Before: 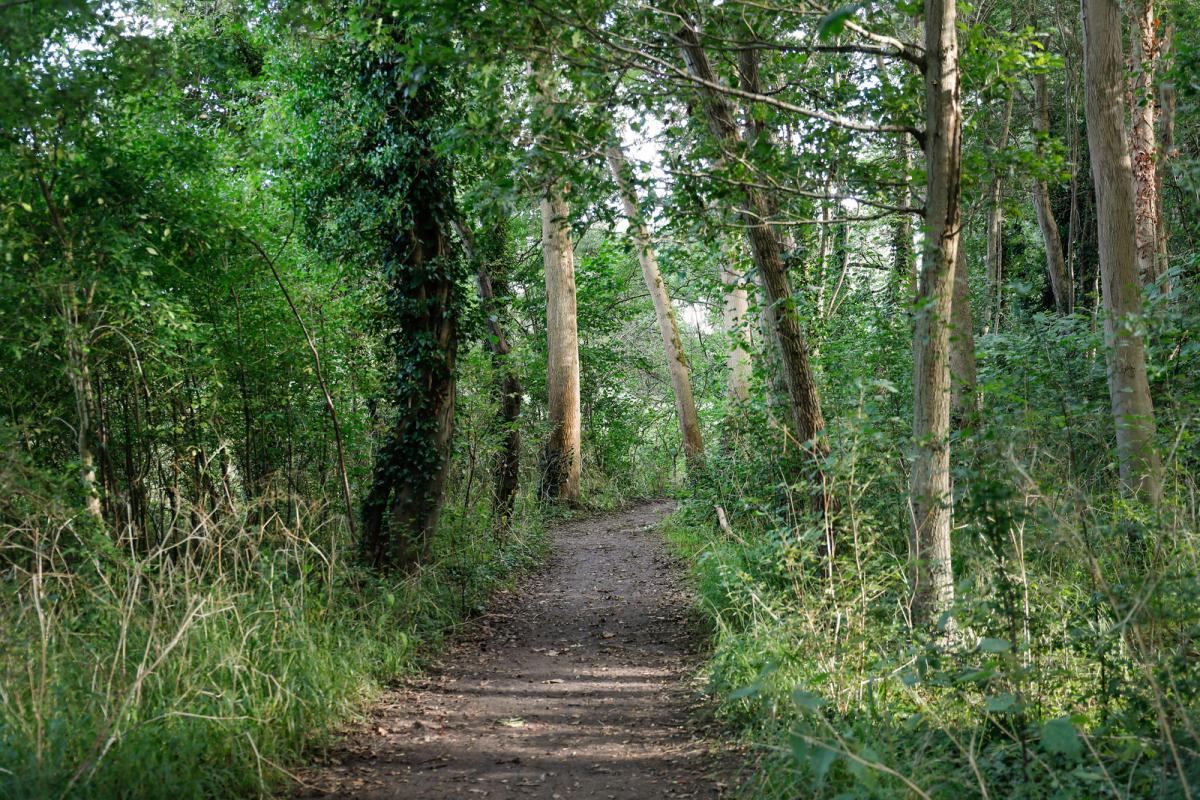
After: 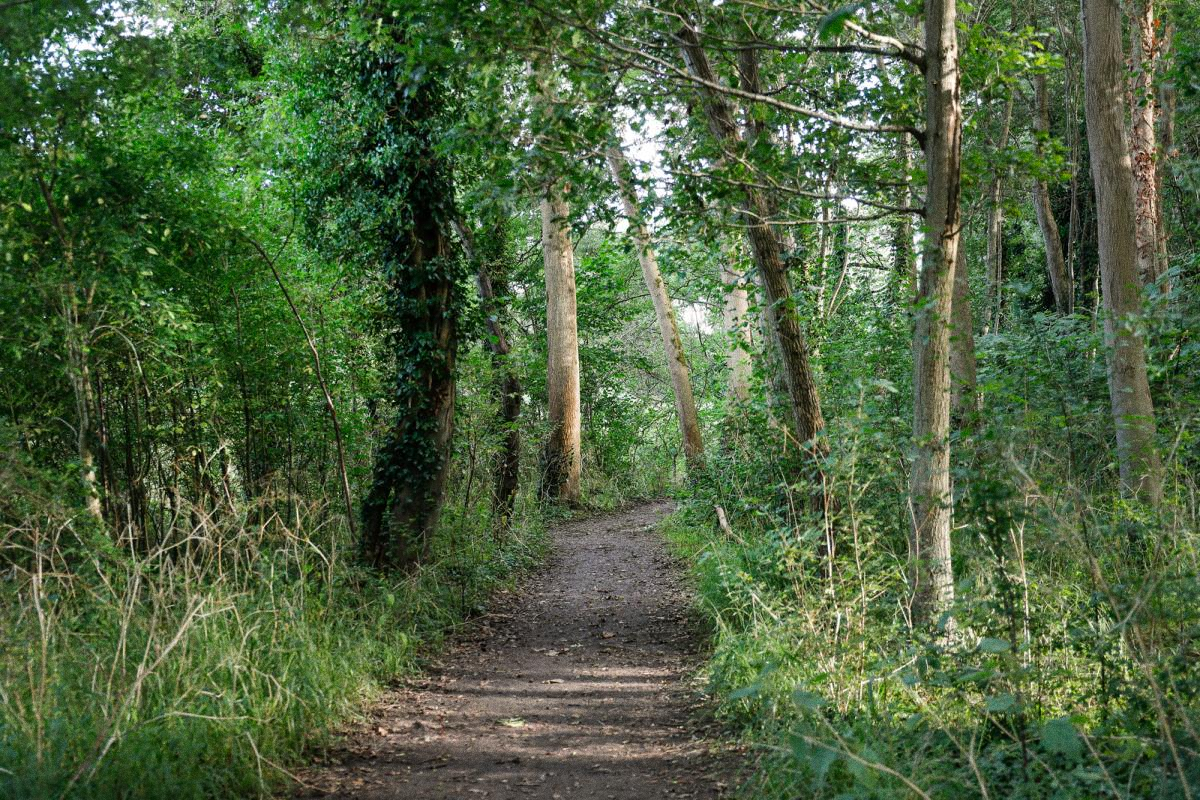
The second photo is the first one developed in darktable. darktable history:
grain: coarseness 8.68 ISO, strength 31.94%
